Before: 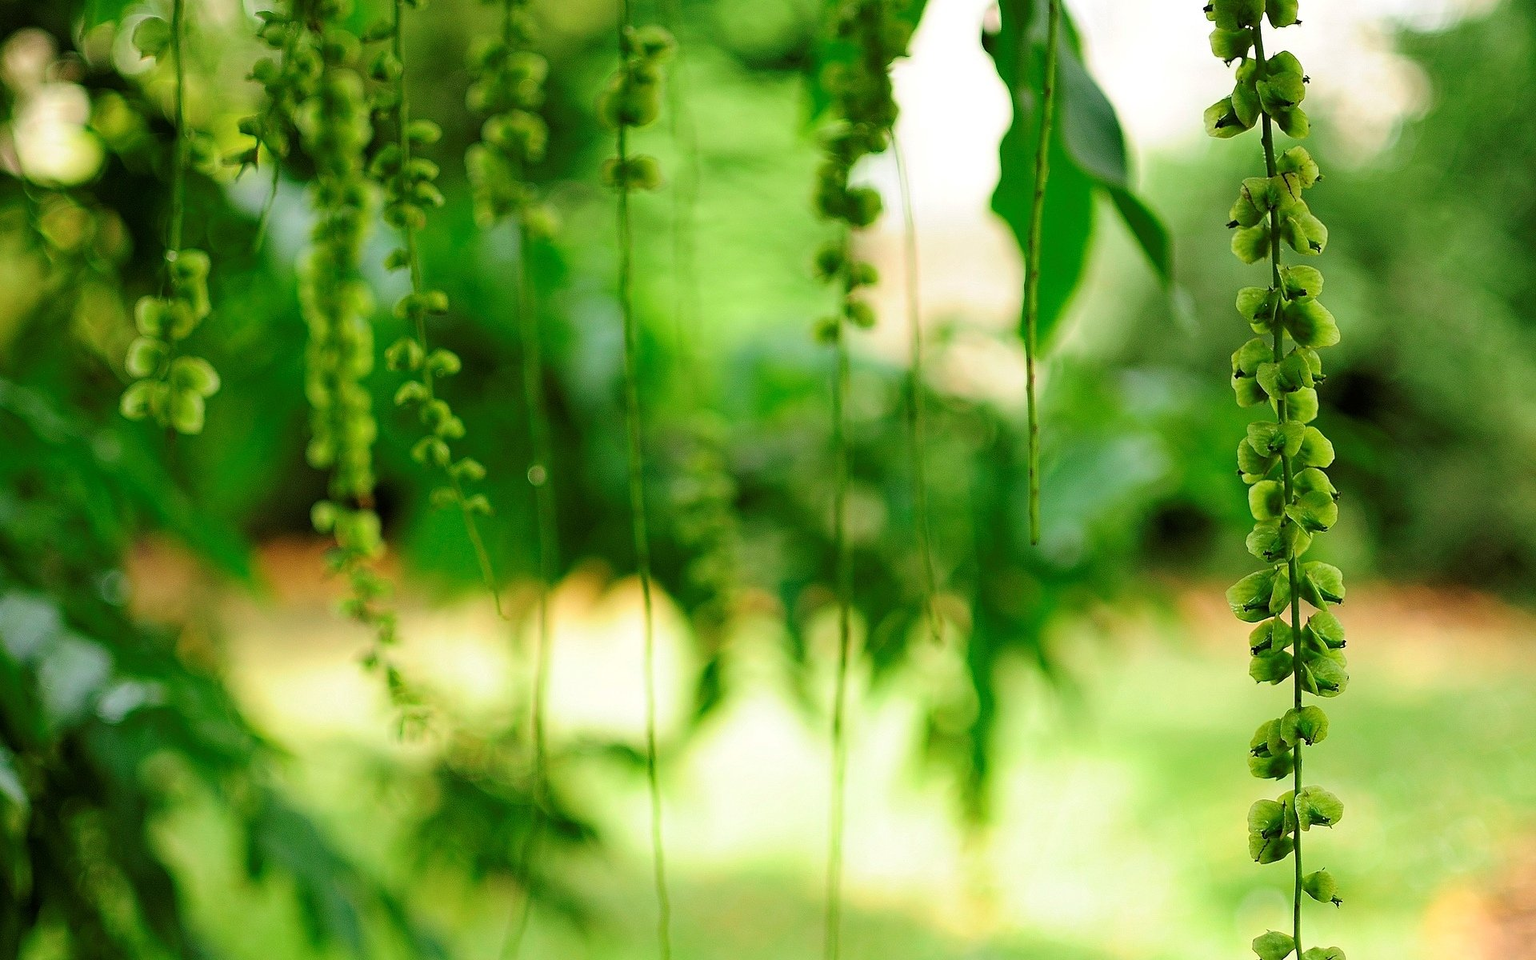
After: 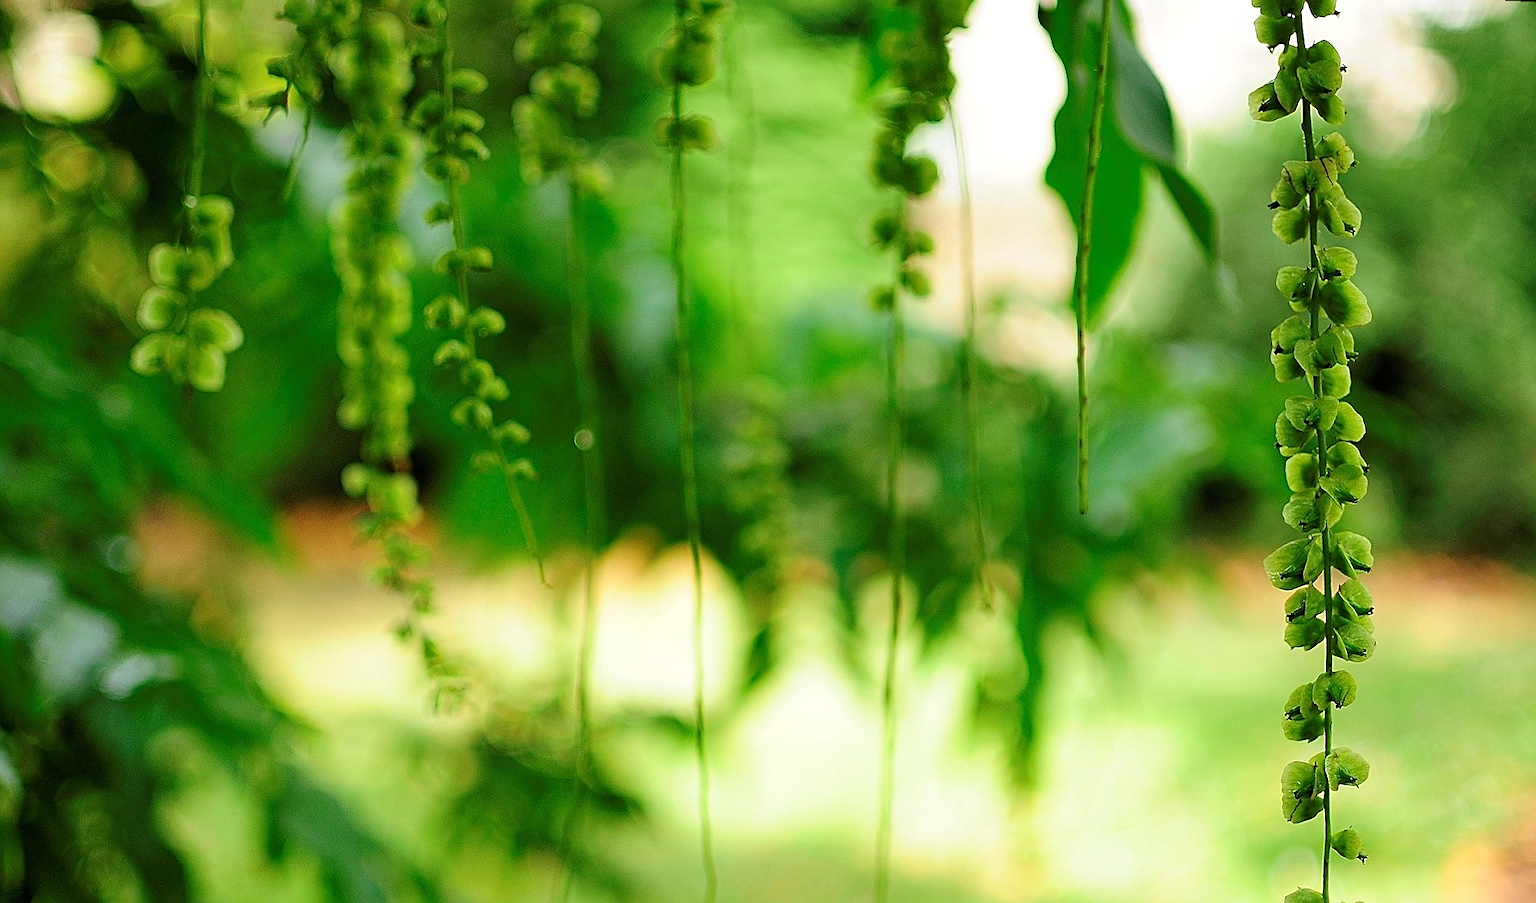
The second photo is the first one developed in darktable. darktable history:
sharpen: on, module defaults
rotate and perspective: rotation 0.679°, lens shift (horizontal) 0.136, crop left 0.009, crop right 0.991, crop top 0.078, crop bottom 0.95
